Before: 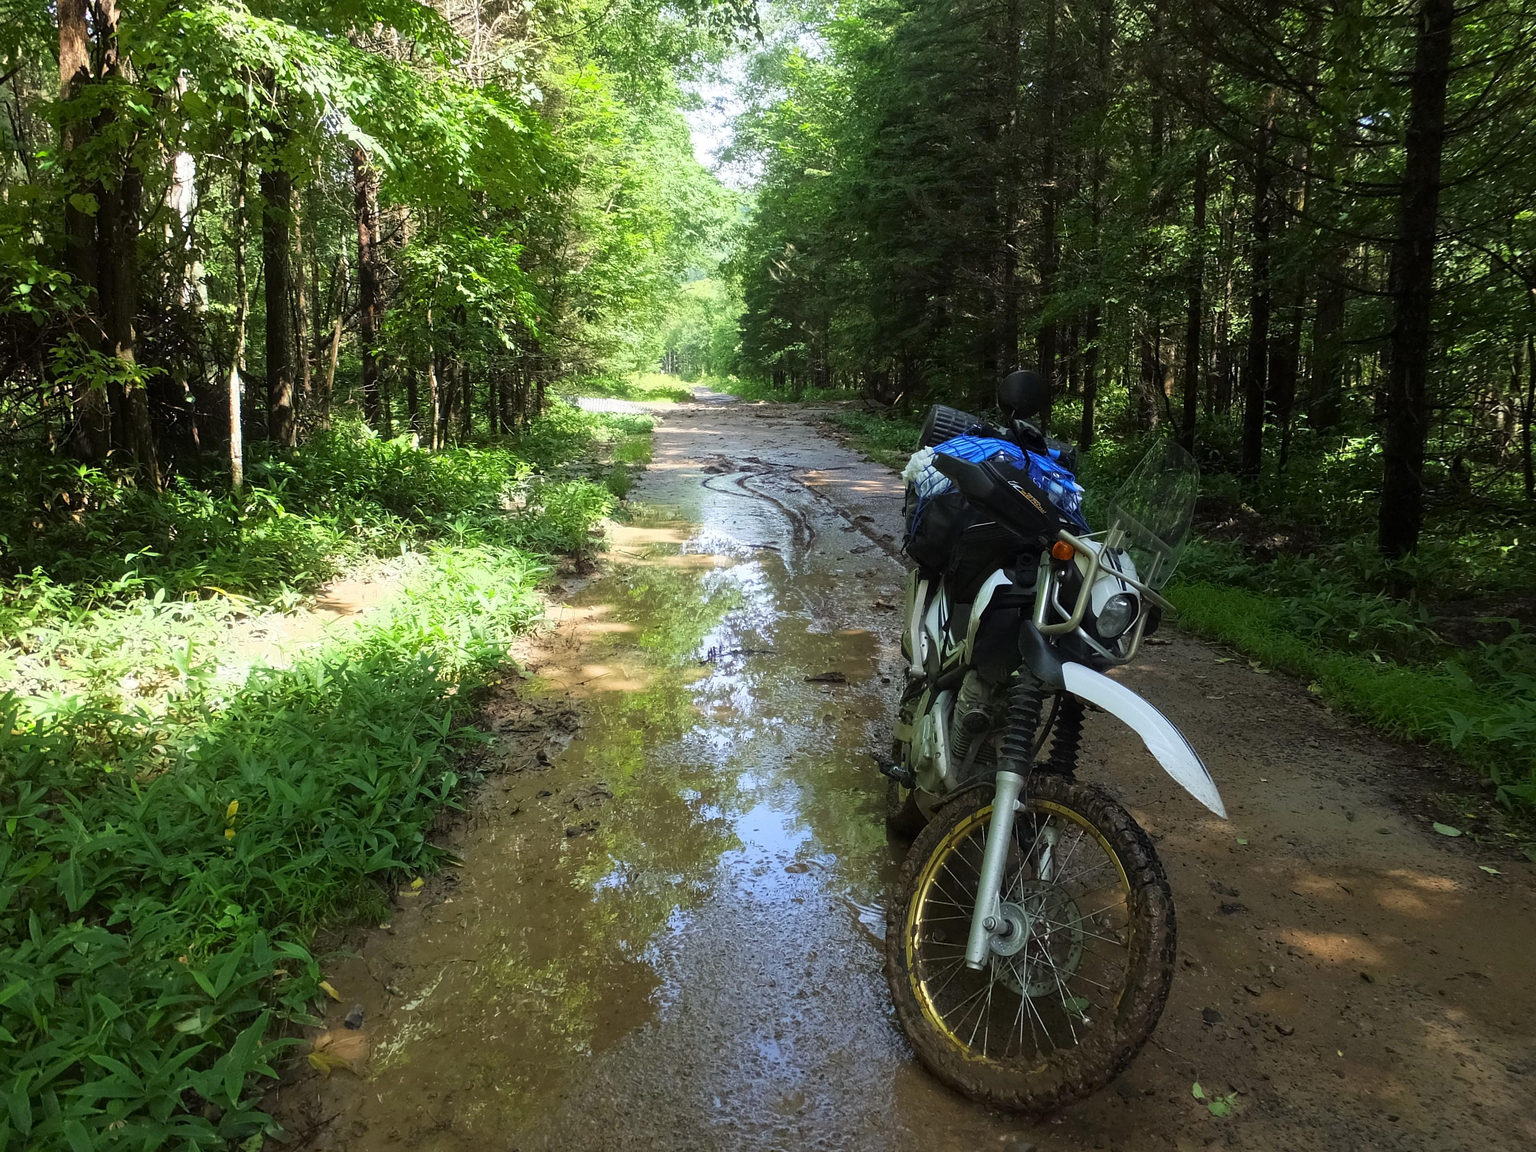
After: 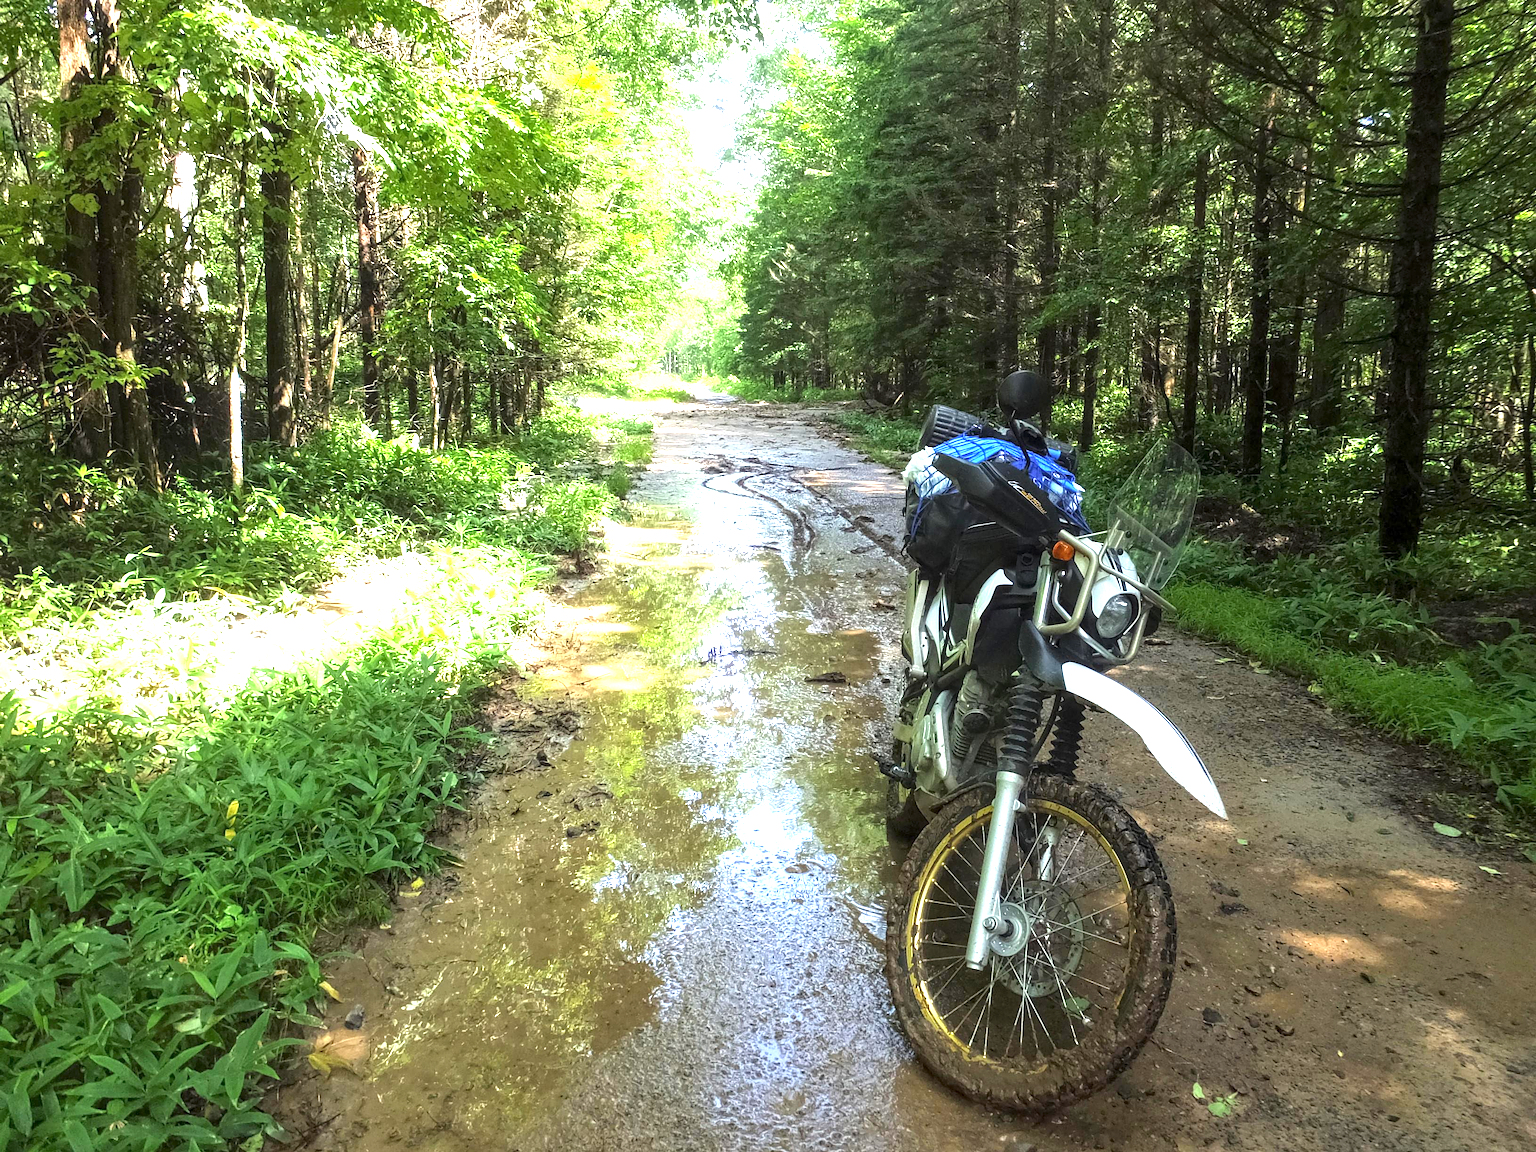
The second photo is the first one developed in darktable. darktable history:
exposure: black level correction 0, exposure 1.45 EV, compensate exposure bias true, compensate highlight preservation false
local contrast: on, module defaults
